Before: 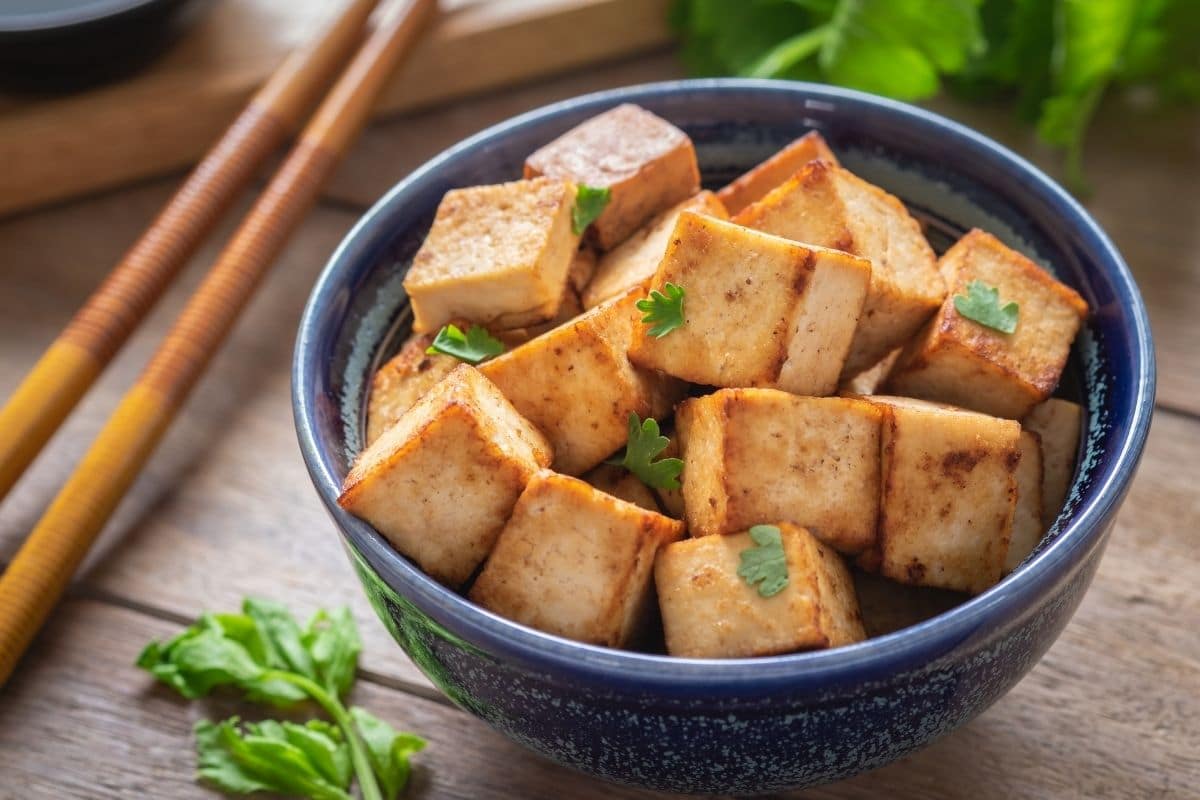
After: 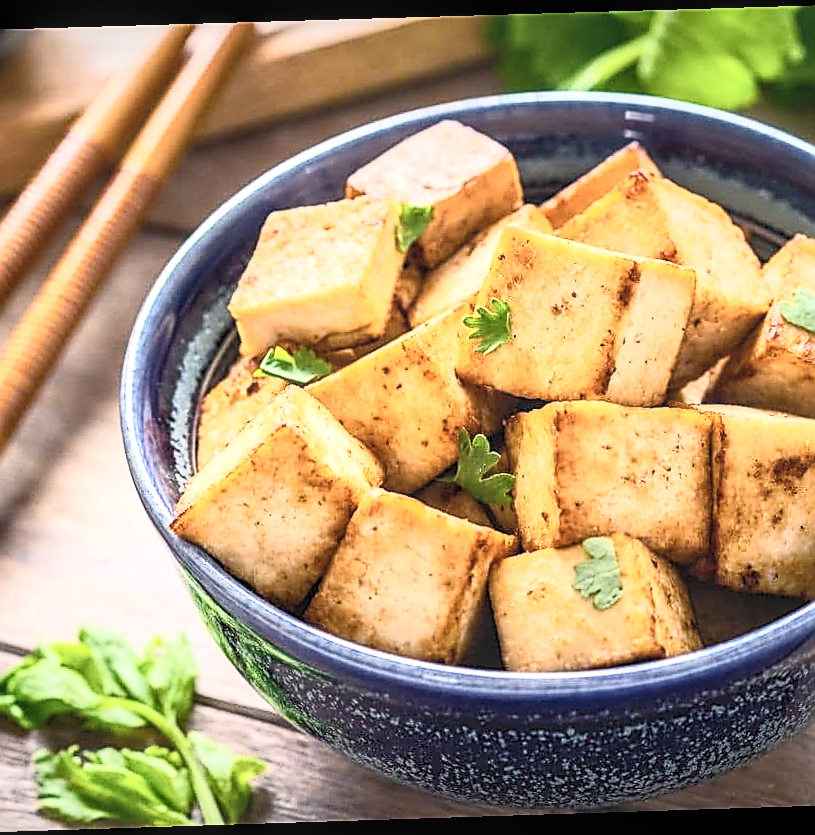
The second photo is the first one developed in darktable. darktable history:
color balance rgb: shadows lift › chroma 4.21%, shadows lift › hue 252.22°, highlights gain › chroma 1.36%, highlights gain › hue 50.24°, perceptual saturation grading › mid-tones 6.33%, perceptual saturation grading › shadows 72.44%, perceptual brilliance grading › highlights 11.59%, contrast 5.05%
crop and rotate: left 15.055%, right 18.278%
rotate and perspective: rotation -1.77°, lens shift (horizontal) 0.004, automatic cropping off
sharpen: radius 1.685, amount 1.294
contrast brightness saturation: contrast 0.43, brightness 0.56, saturation -0.19
local contrast: on, module defaults
